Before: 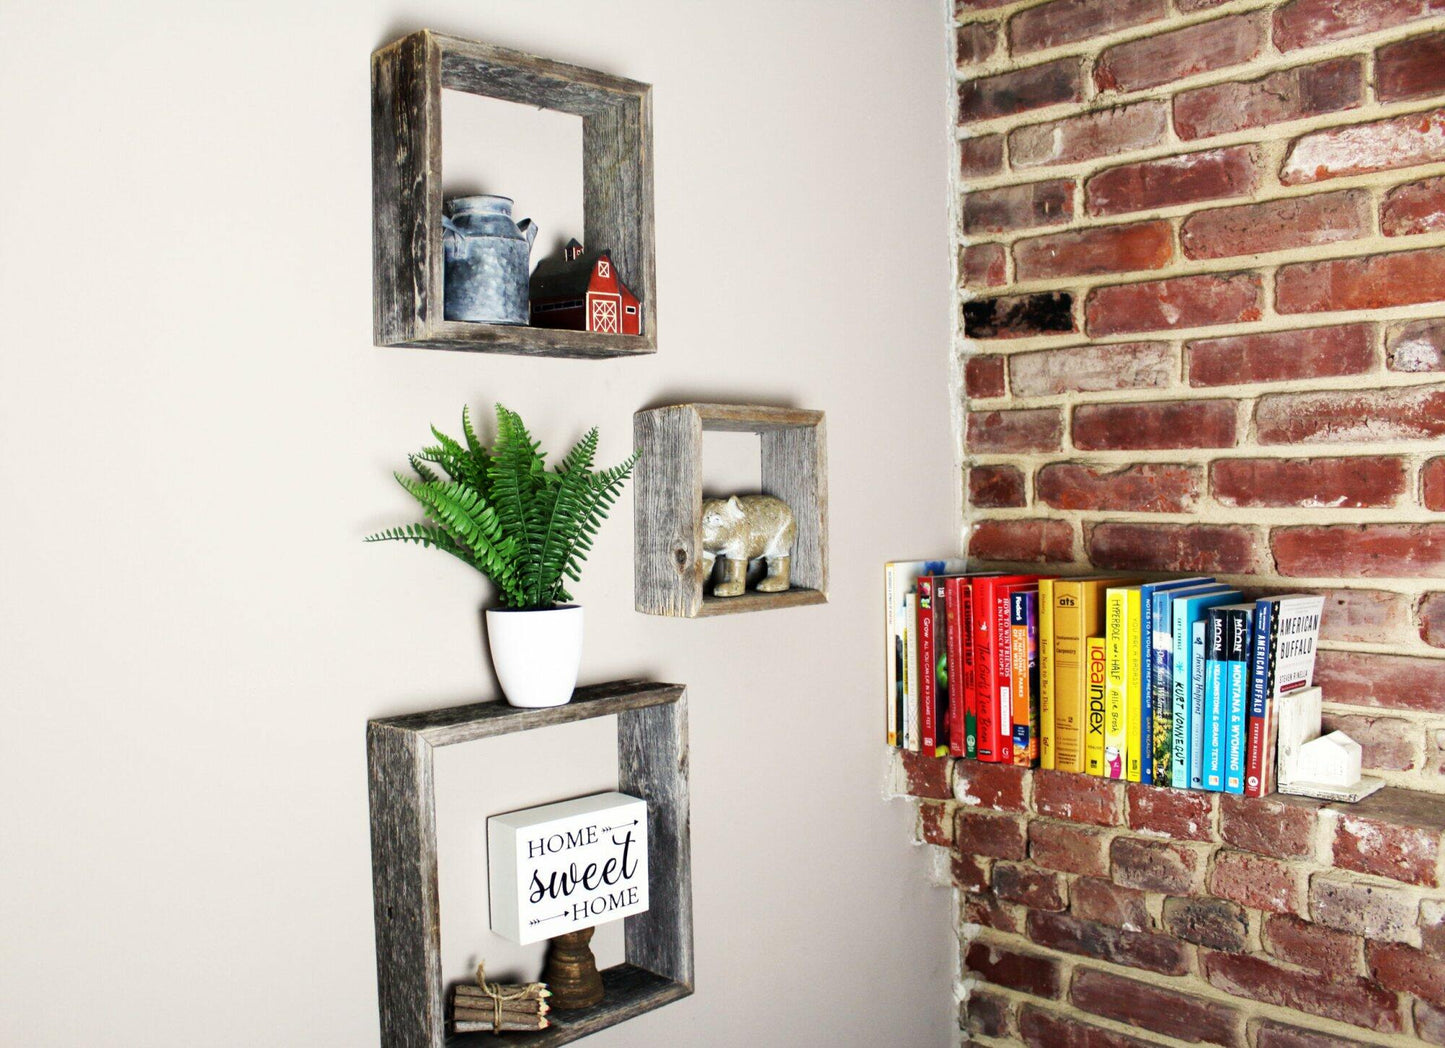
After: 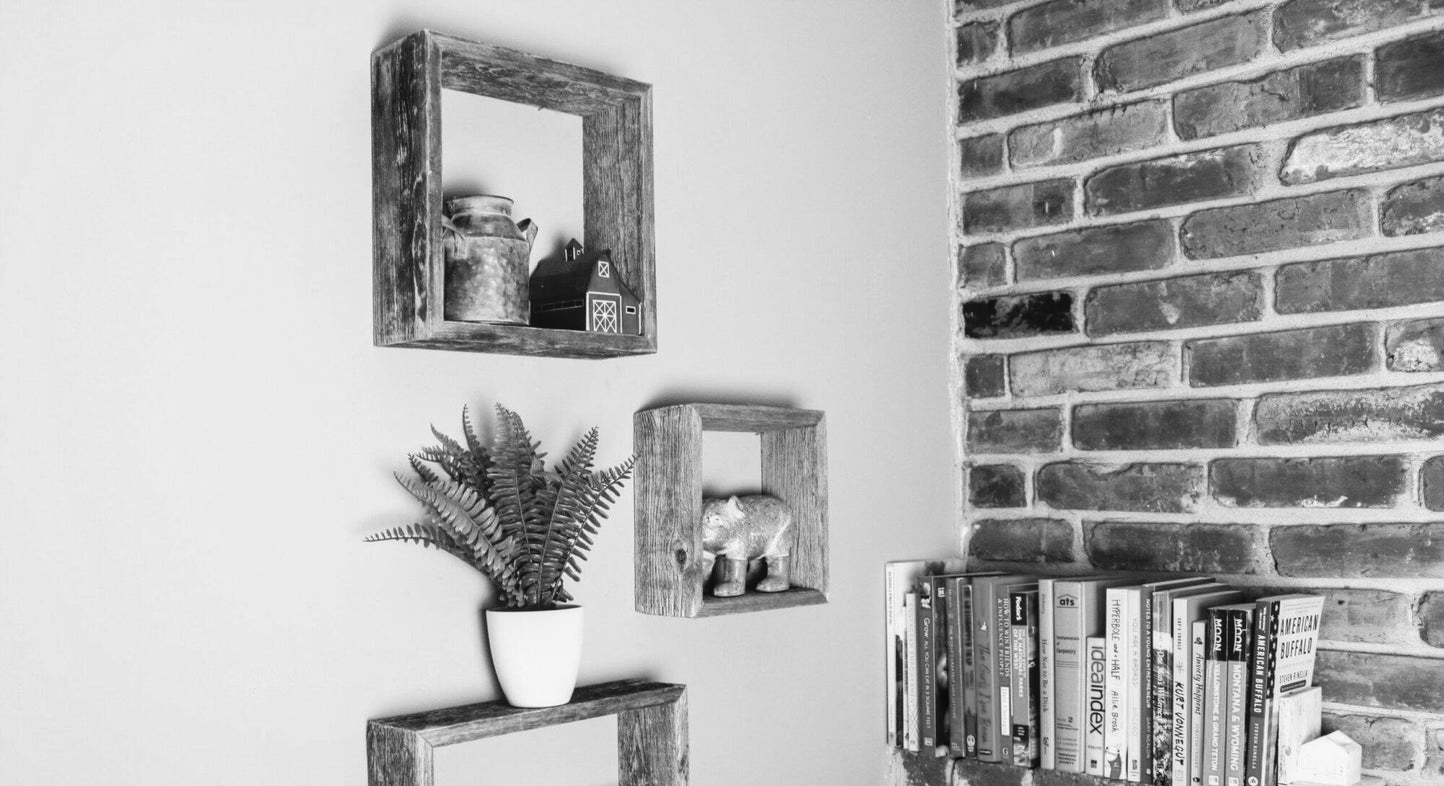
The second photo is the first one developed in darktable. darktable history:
monochrome: a 32, b 64, size 2.3
local contrast: detail 110%
crop: bottom 24.967%
color correction: saturation 0.99
